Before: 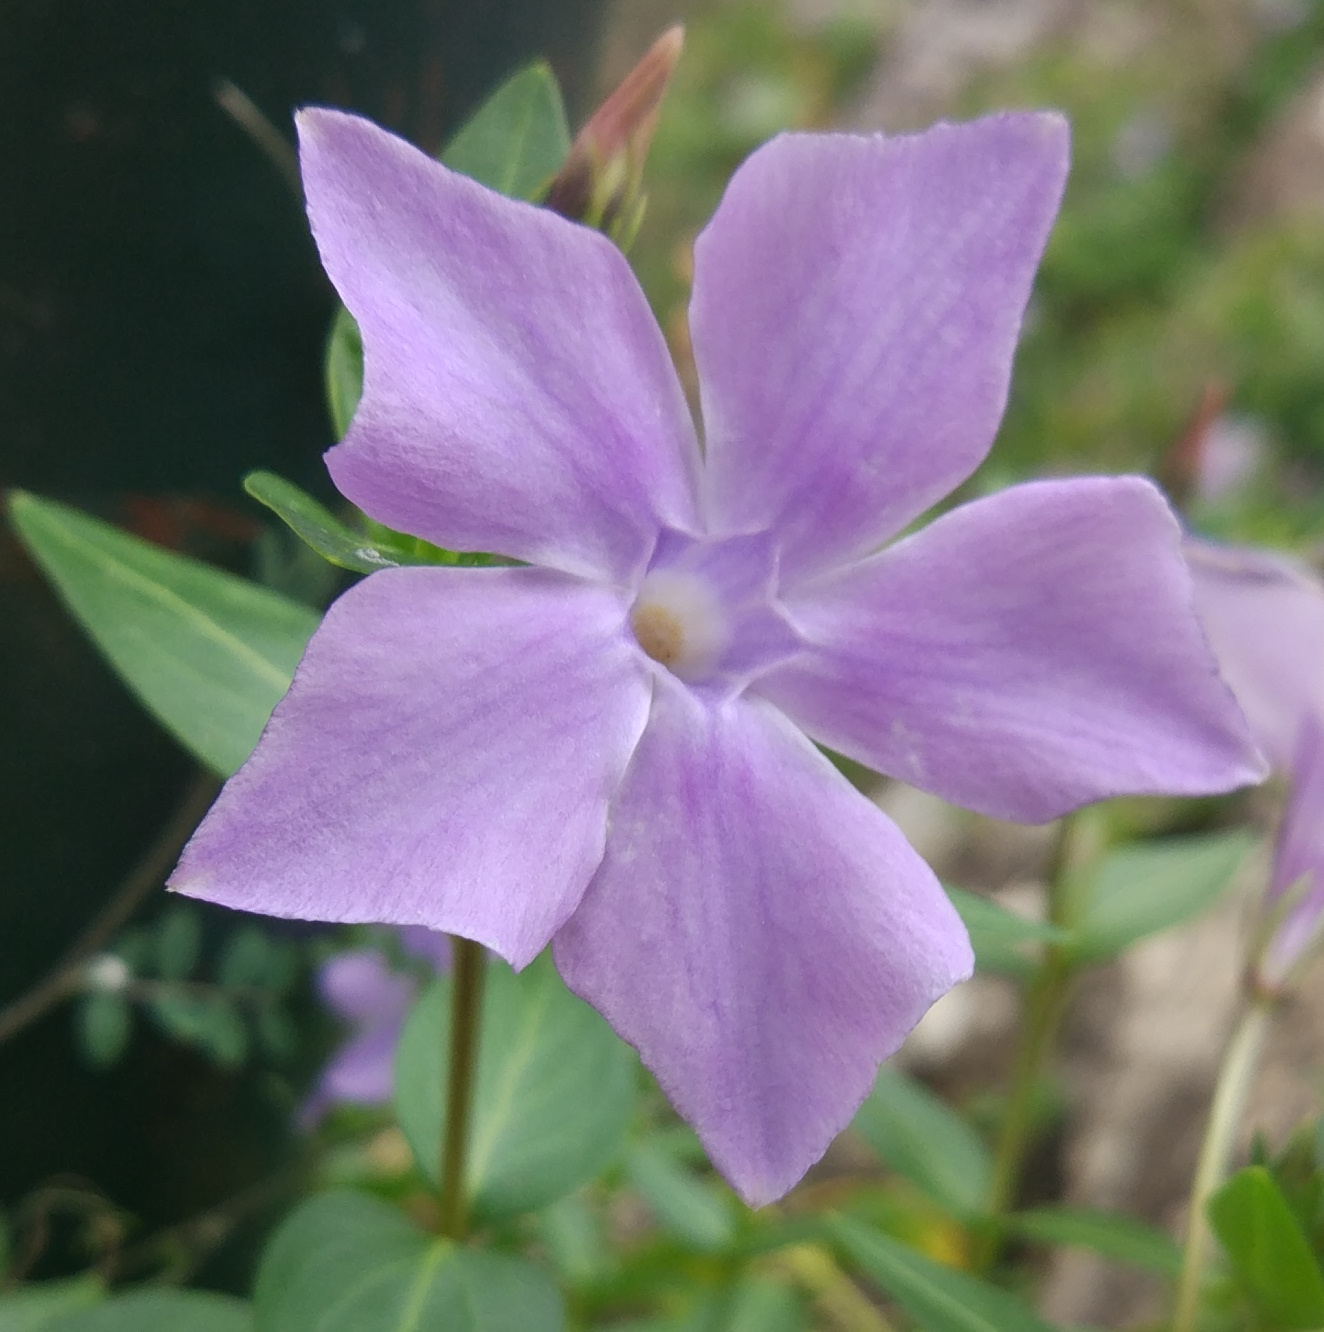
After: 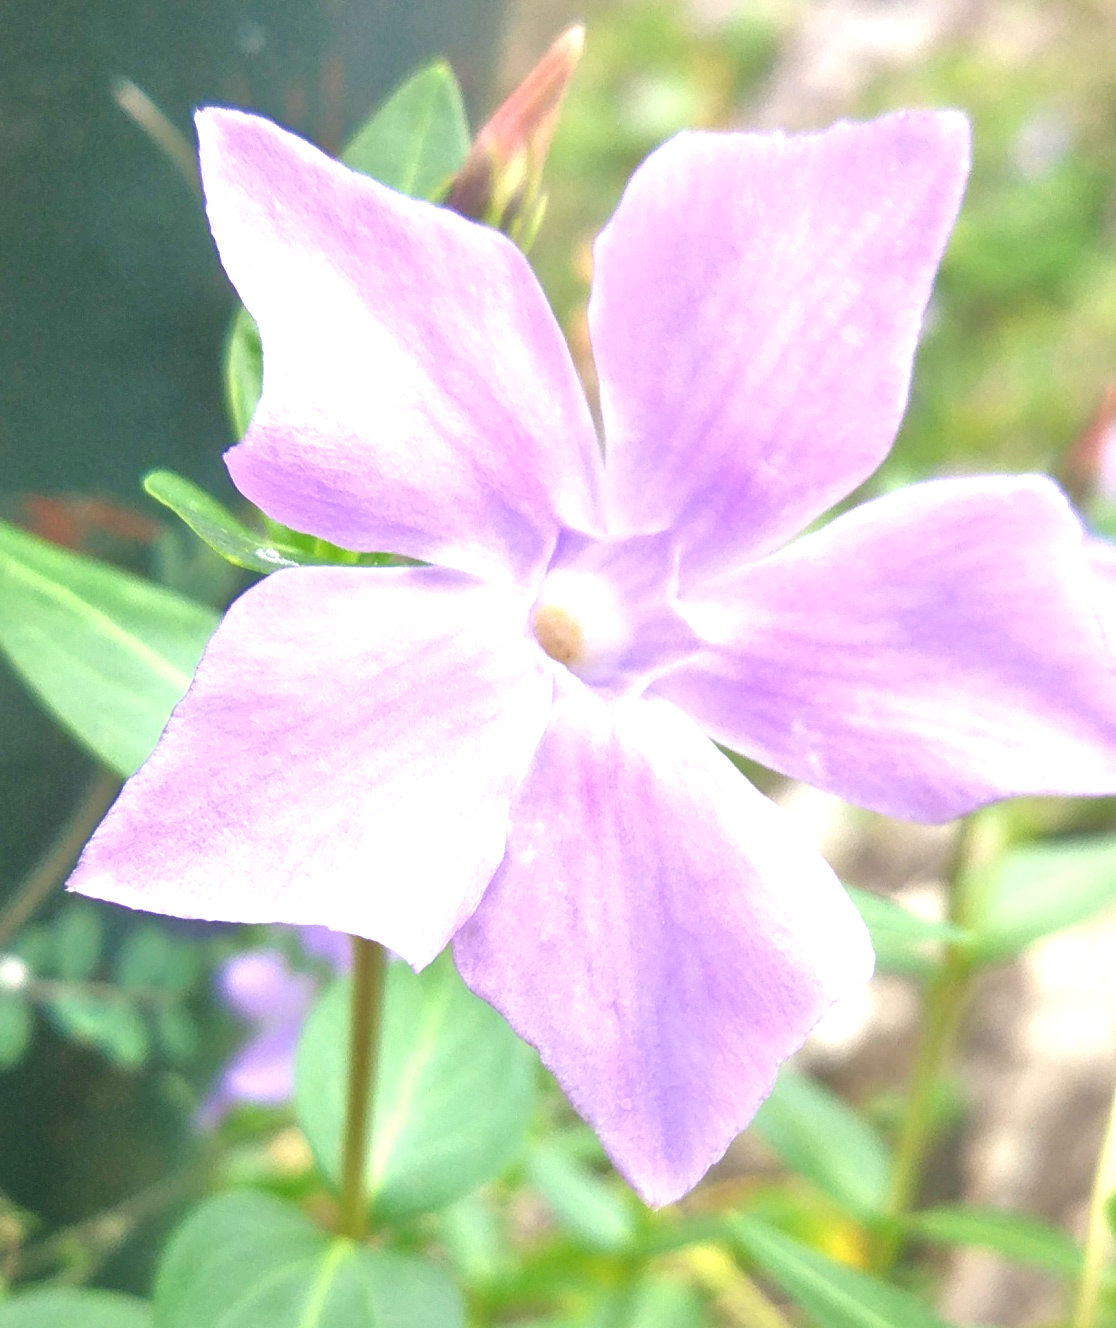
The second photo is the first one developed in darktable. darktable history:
crop: left 7.598%, right 7.873%
tone equalizer: -7 EV 0.15 EV, -6 EV 0.6 EV, -5 EV 1.15 EV, -4 EV 1.33 EV, -3 EV 1.15 EV, -2 EV 0.6 EV, -1 EV 0.15 EV, mask exposure compensation -0.5 EV
exposure: black level correction 0, exposure 1.45 EV, compensate exposure bias true, compensate highlight preservation false
